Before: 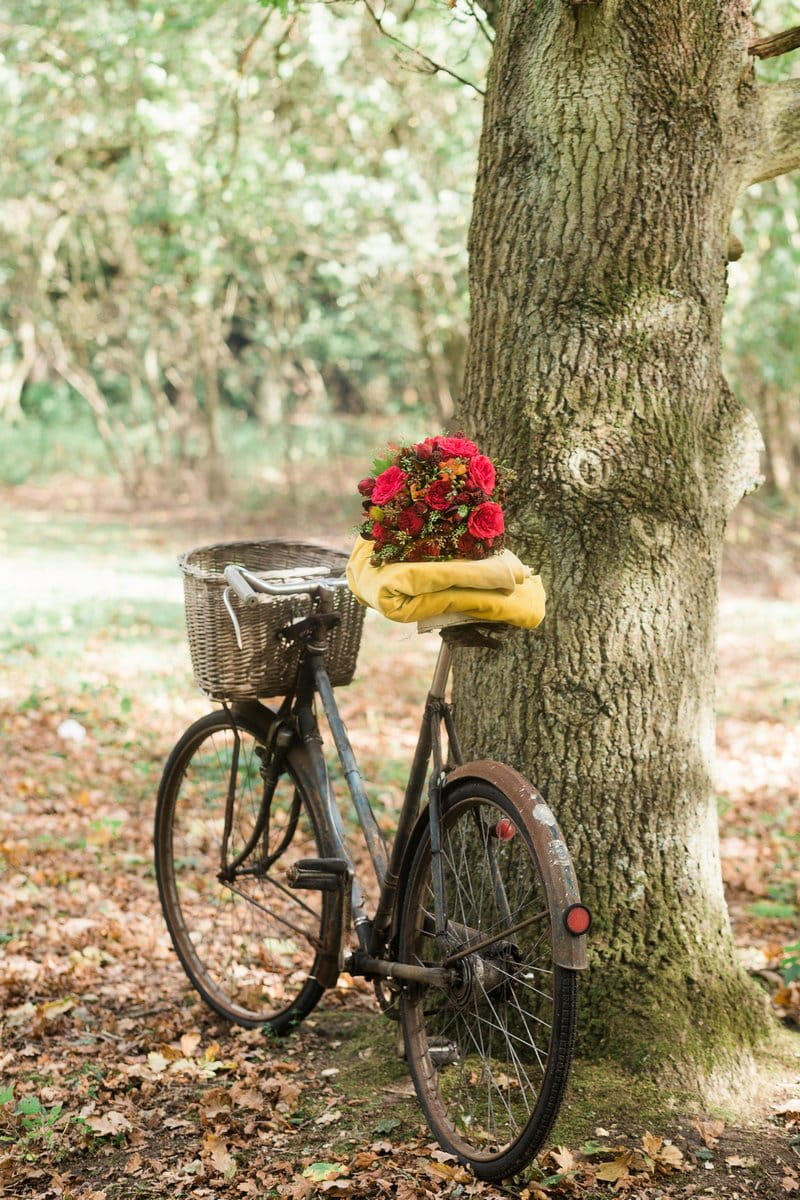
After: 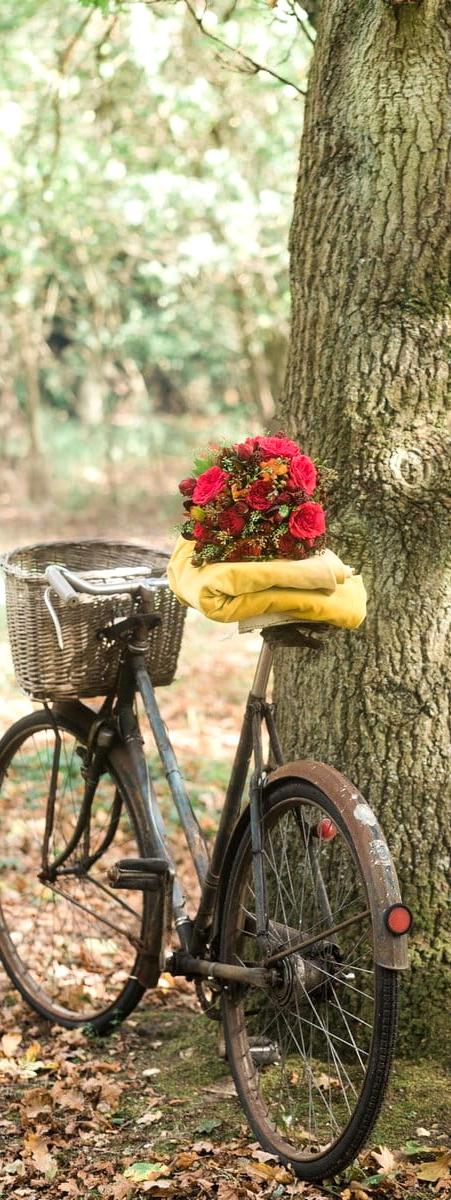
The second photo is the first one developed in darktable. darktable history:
exposure: exposure 0.256 EV, compensate highlight preservation false
crop and rotate: left 22.479%, right 21.064%
